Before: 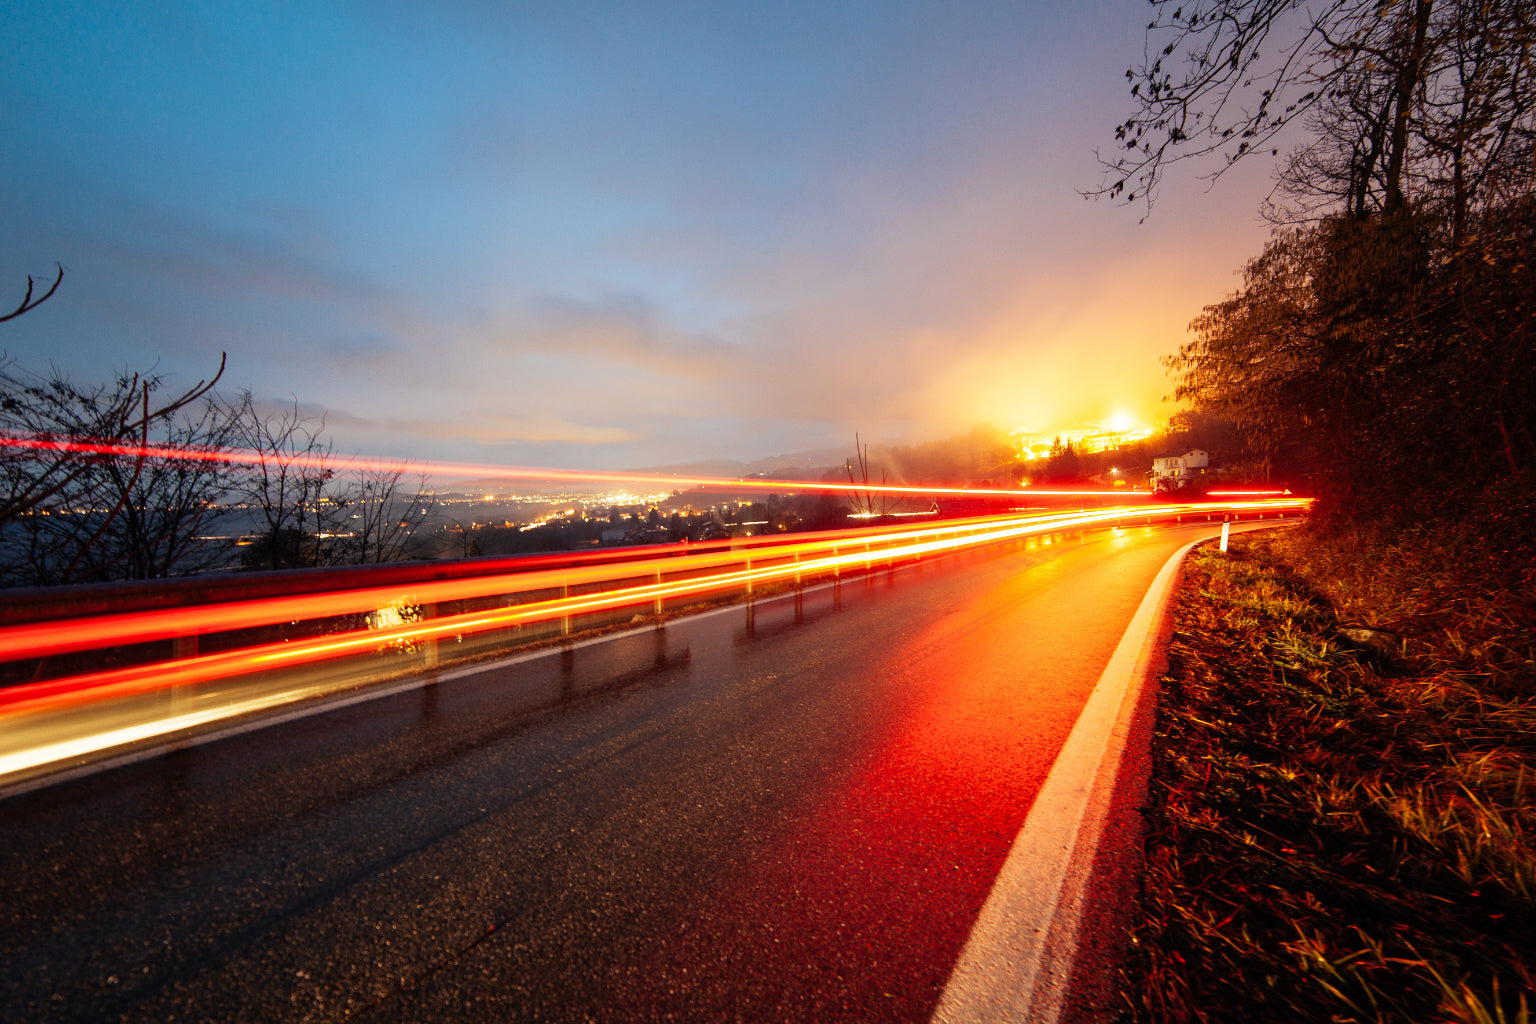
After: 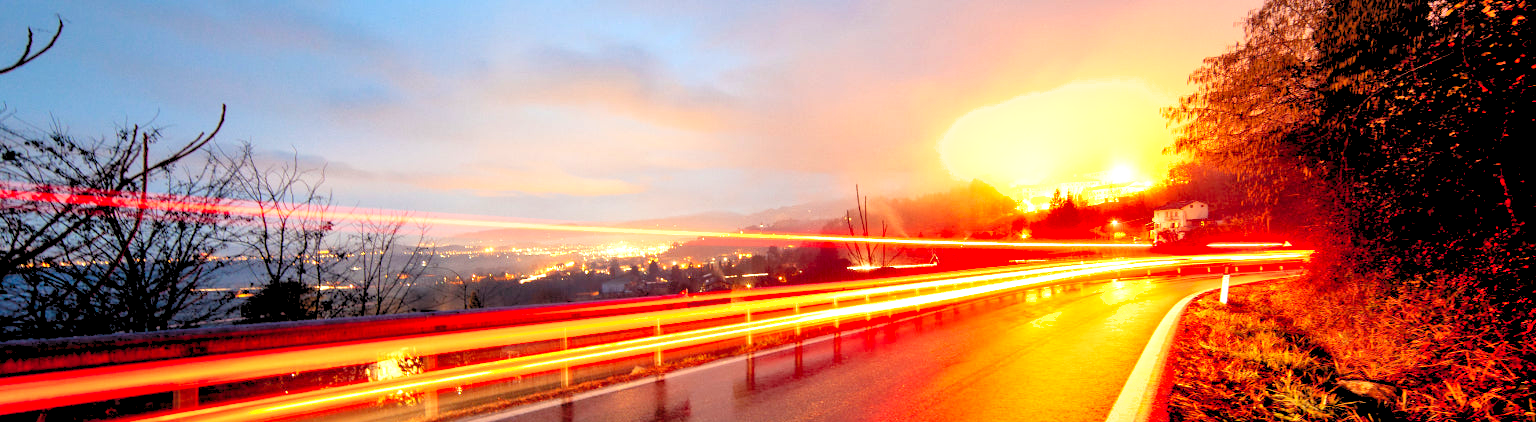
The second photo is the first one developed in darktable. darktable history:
shadows and highlights: low approximation 0.01, soften with gaussian
levels: levels [0.072, 0.414, 0.976]
exposure: black level correction 0.001, exposure 0.499 EV, compensate exposure bias true, compensate highlight preservation false
crop and rotate: top 24.236%, bottom 34.489%
